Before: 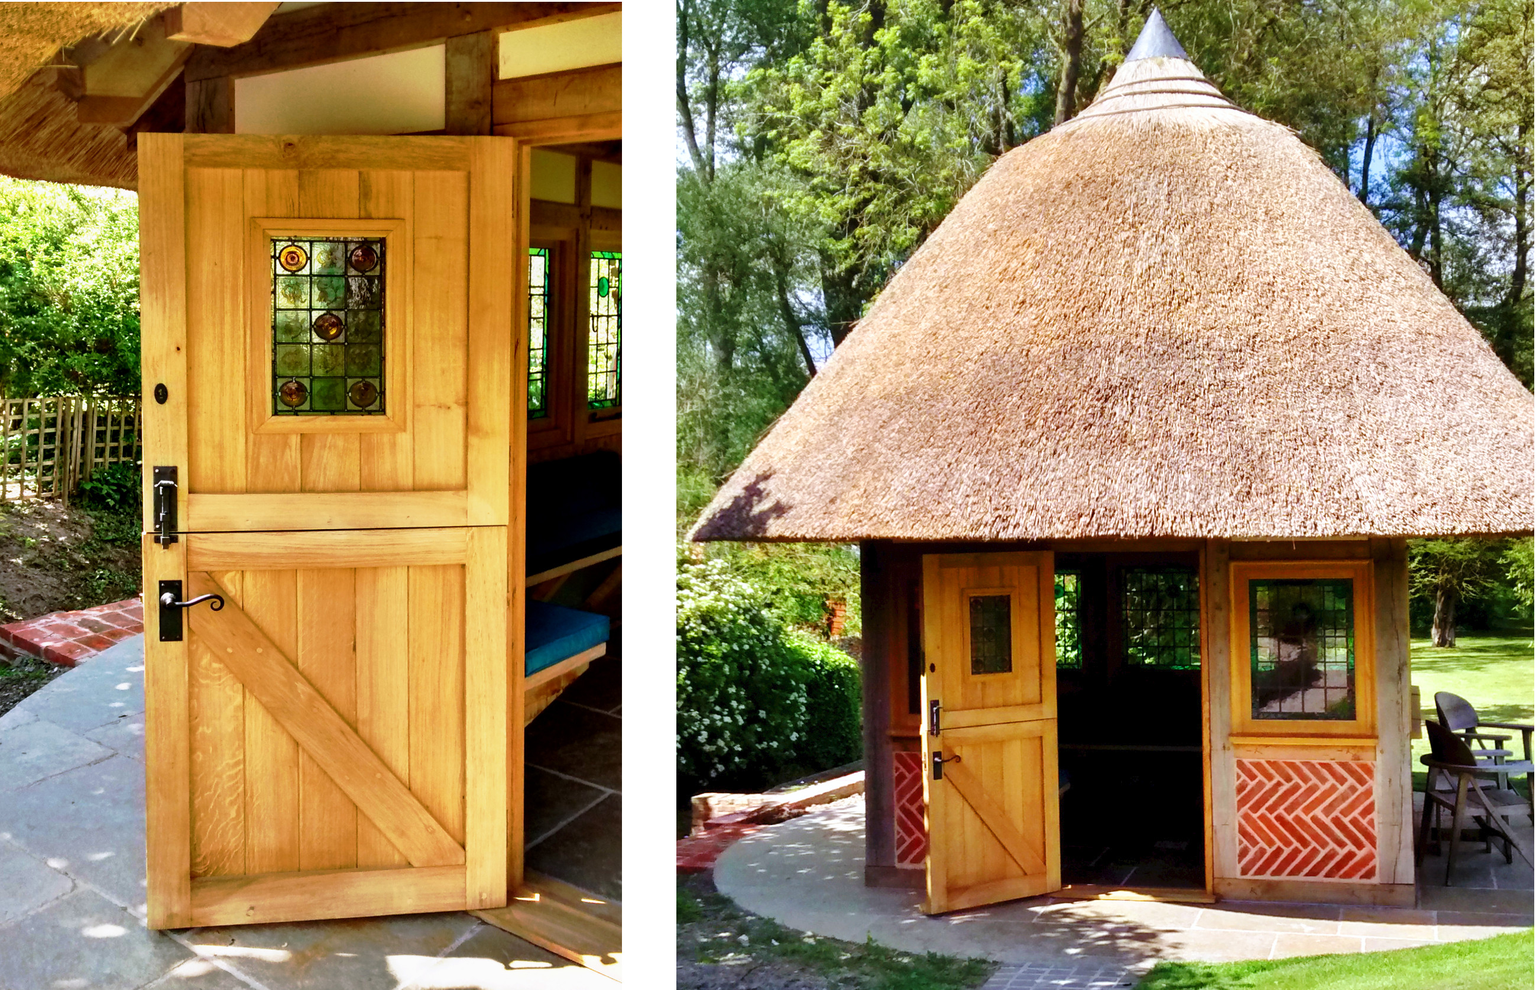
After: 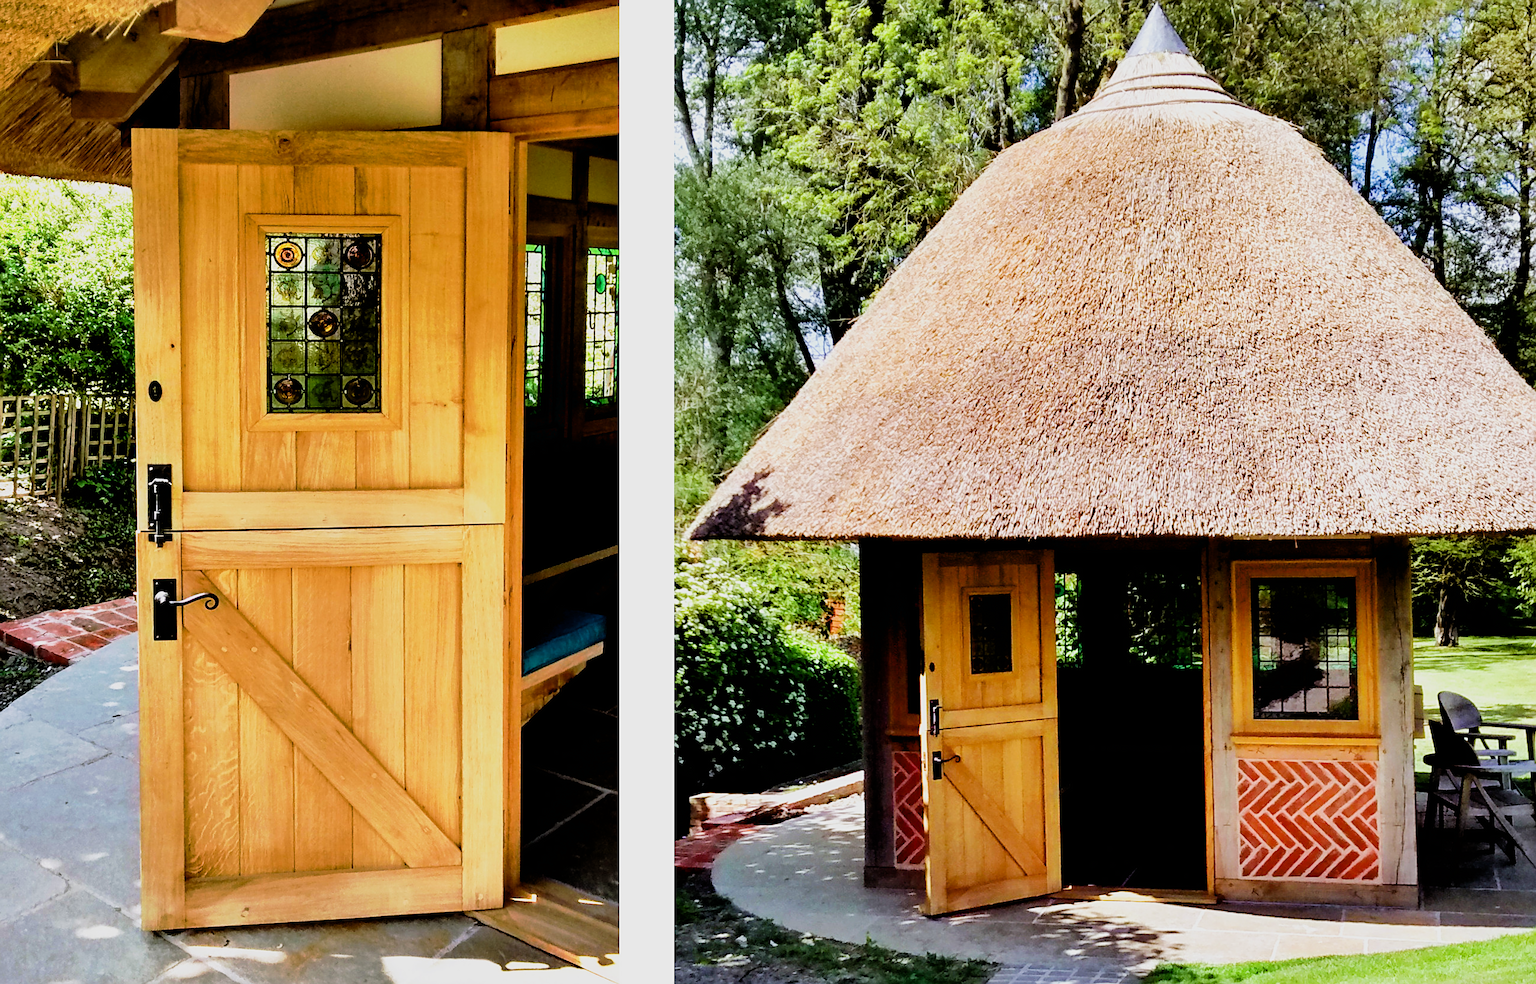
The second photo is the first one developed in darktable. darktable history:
crop: left 0.493%, top 0.586%, right 0.172%, bottom 0.625%
exposure: black level correction 0.007, exposure 0.104 EV, compensate exposure bias true, compensate highlight preservation false
sharpen: on, module defaults
tone equalizer: edges refinement/feathering 500, mask exposure compensation -1.57 EV, preserve details no
filmic rgb: black relative exposure -5.05 EV, white relative exposure 4 EV, hardness 2.87, contrast 1.298, highlights saturation mix -30.99%
